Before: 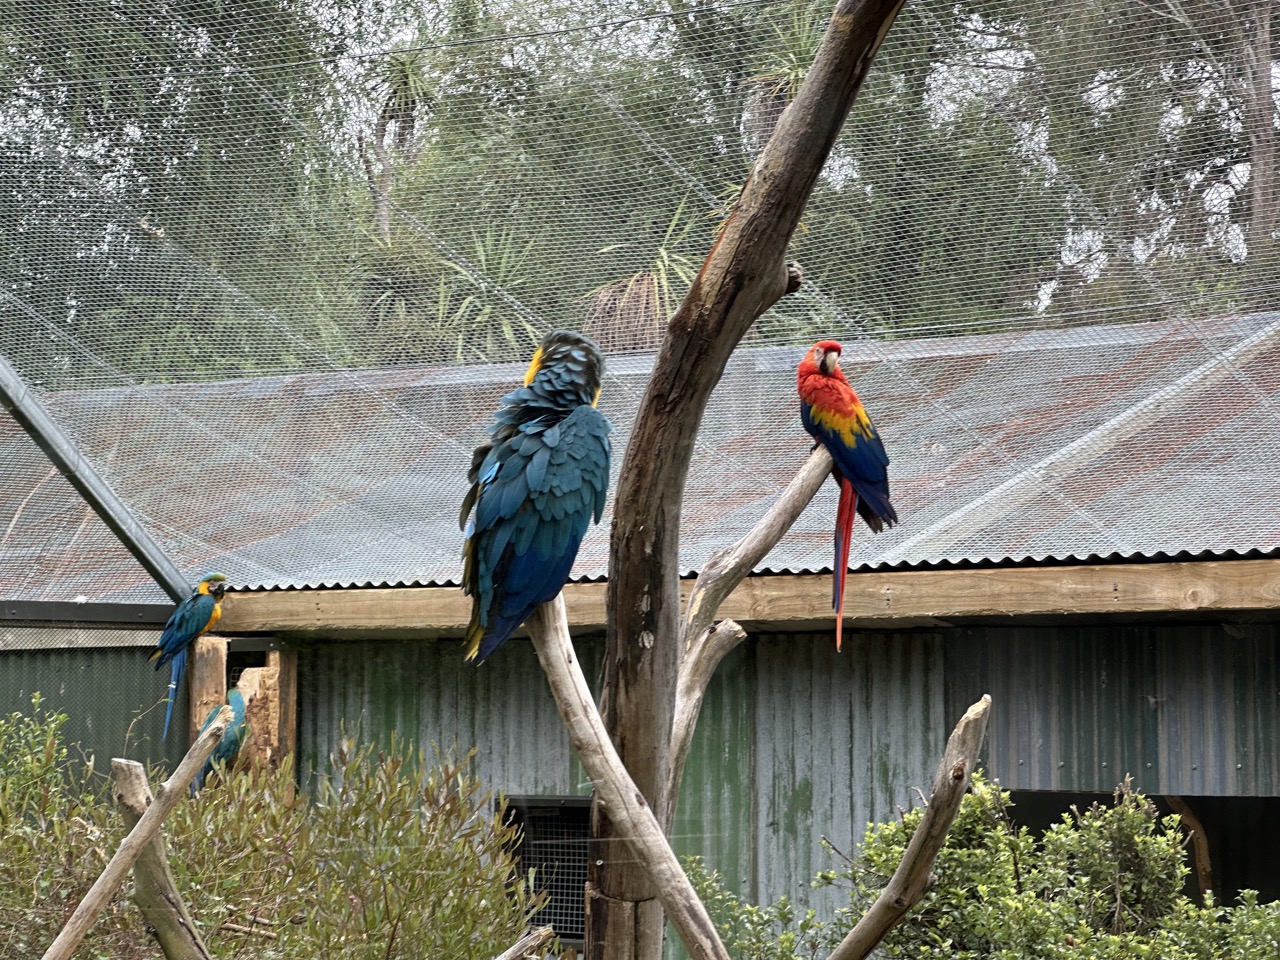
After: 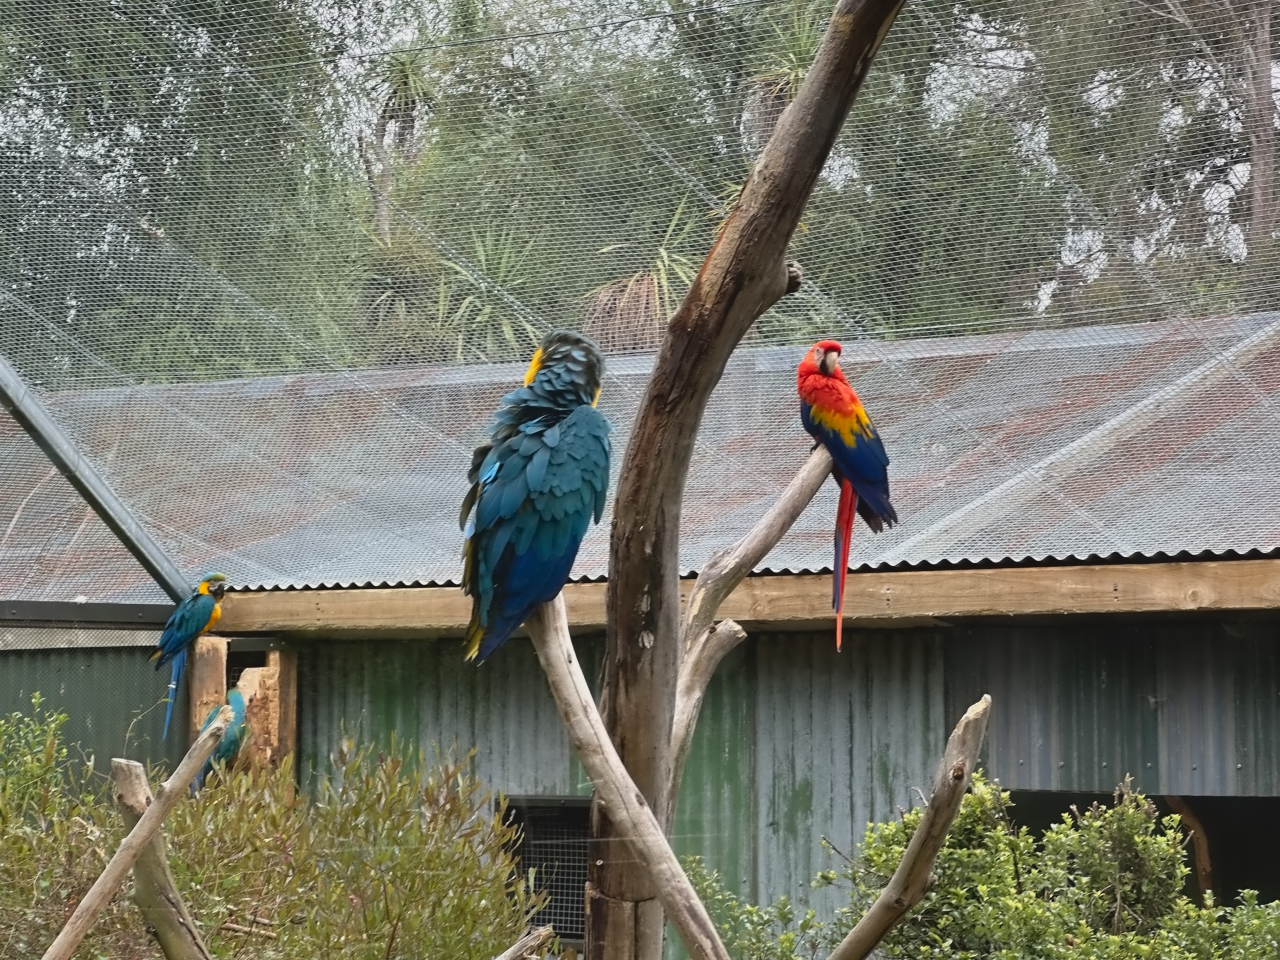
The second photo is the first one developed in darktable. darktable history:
contrast equalizer: octaves 7, y [[0.5 ×6], [0.5 ×6], [0.5 ×6], [0, 0.033, 0.067, 0.1, 0.133, 0.167], [0, 0.05, 0.1, 0.15, 0.2, 0.25]]
contrast brightness saturation: contrast -0.11
